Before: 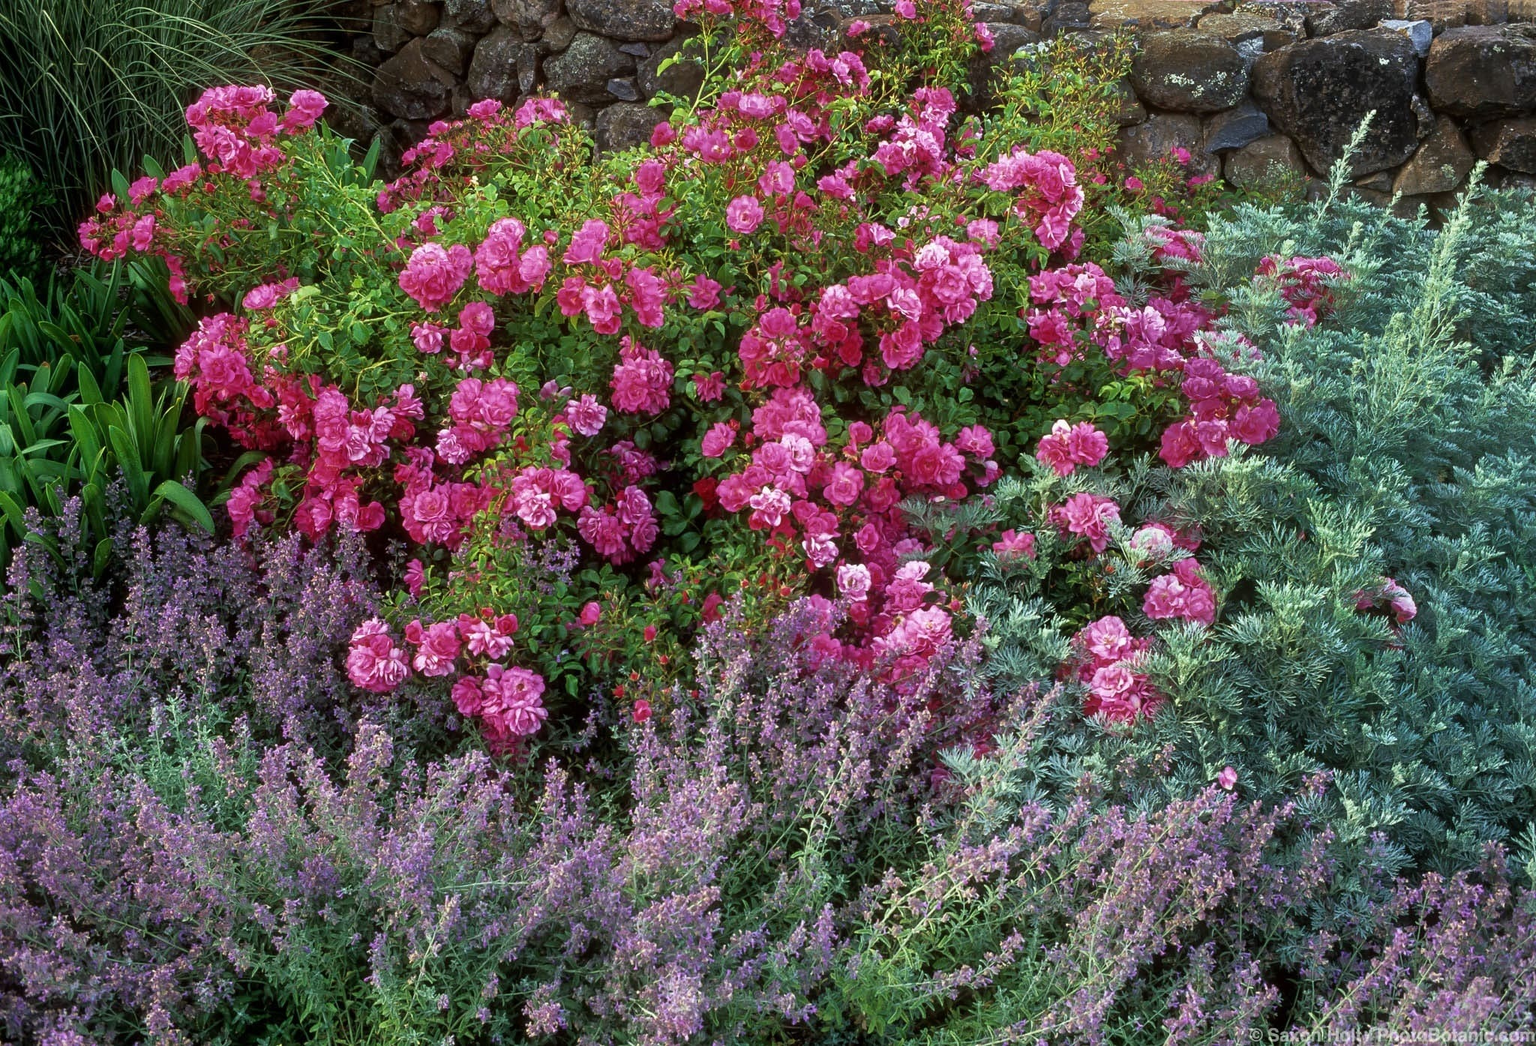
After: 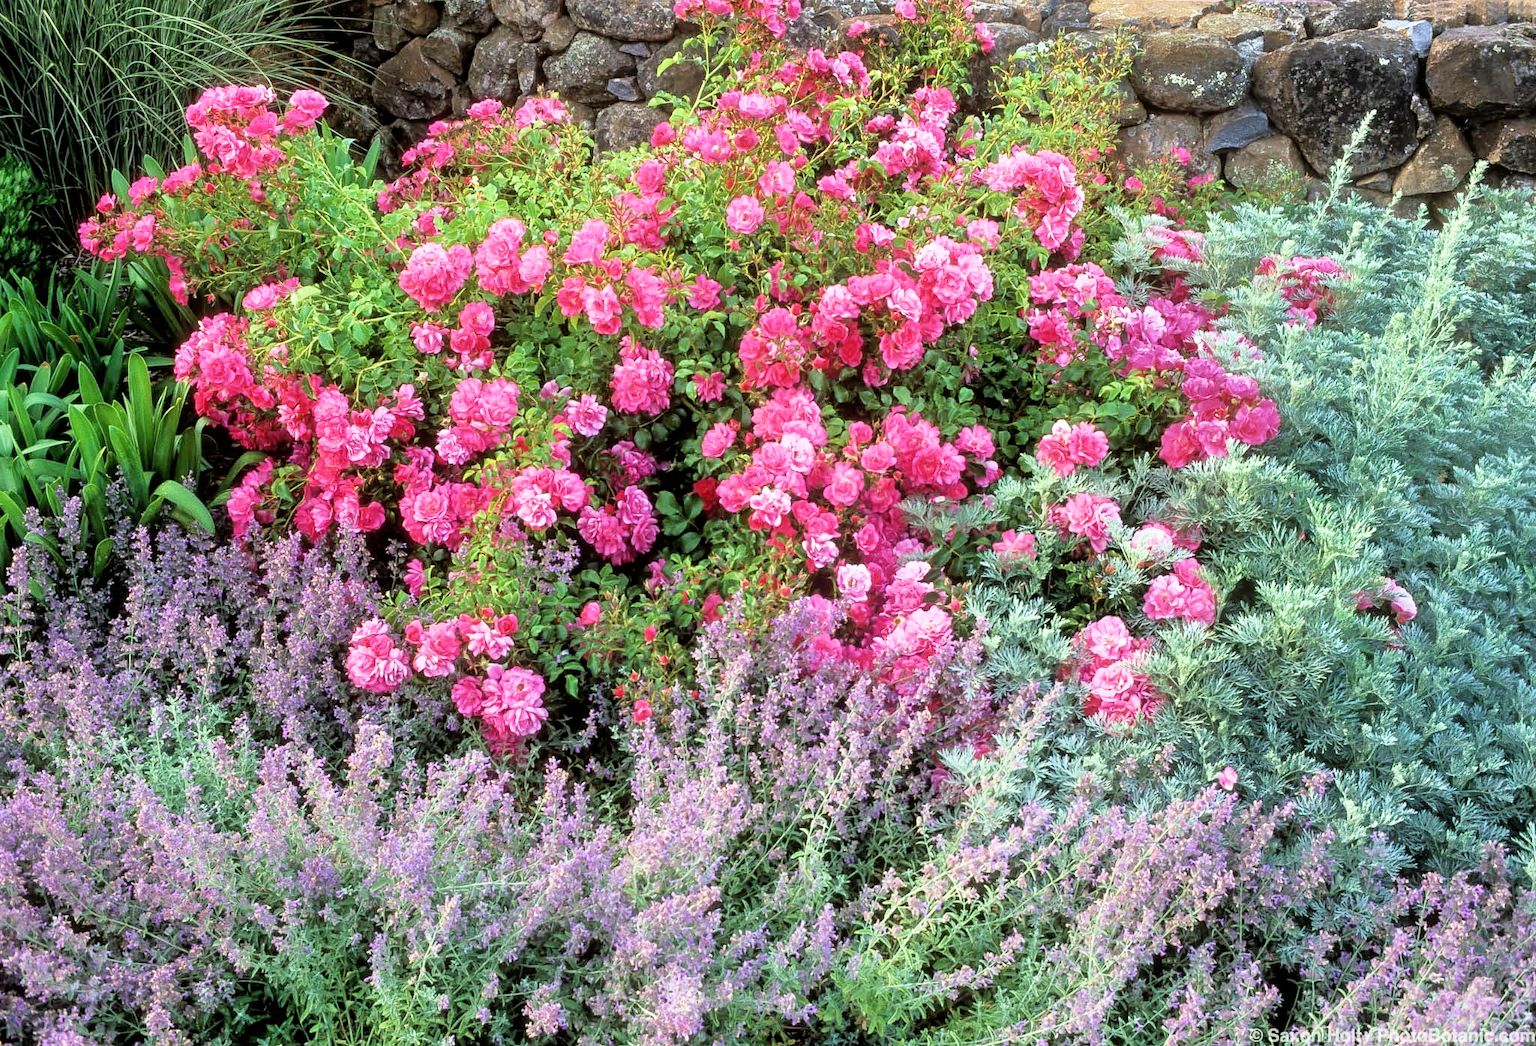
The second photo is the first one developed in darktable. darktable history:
filmic rgb: black relative exposure -7.89 EV, white relative exposure 4.08 EV, hardness 4.05, latitude 51.45%, contrast 1.01, shadows ↔ highlights balance 5.91%, iterations of high-quality reconstruction 0
exposure: exposure 1.491 EV, compensate highlight preservation false
